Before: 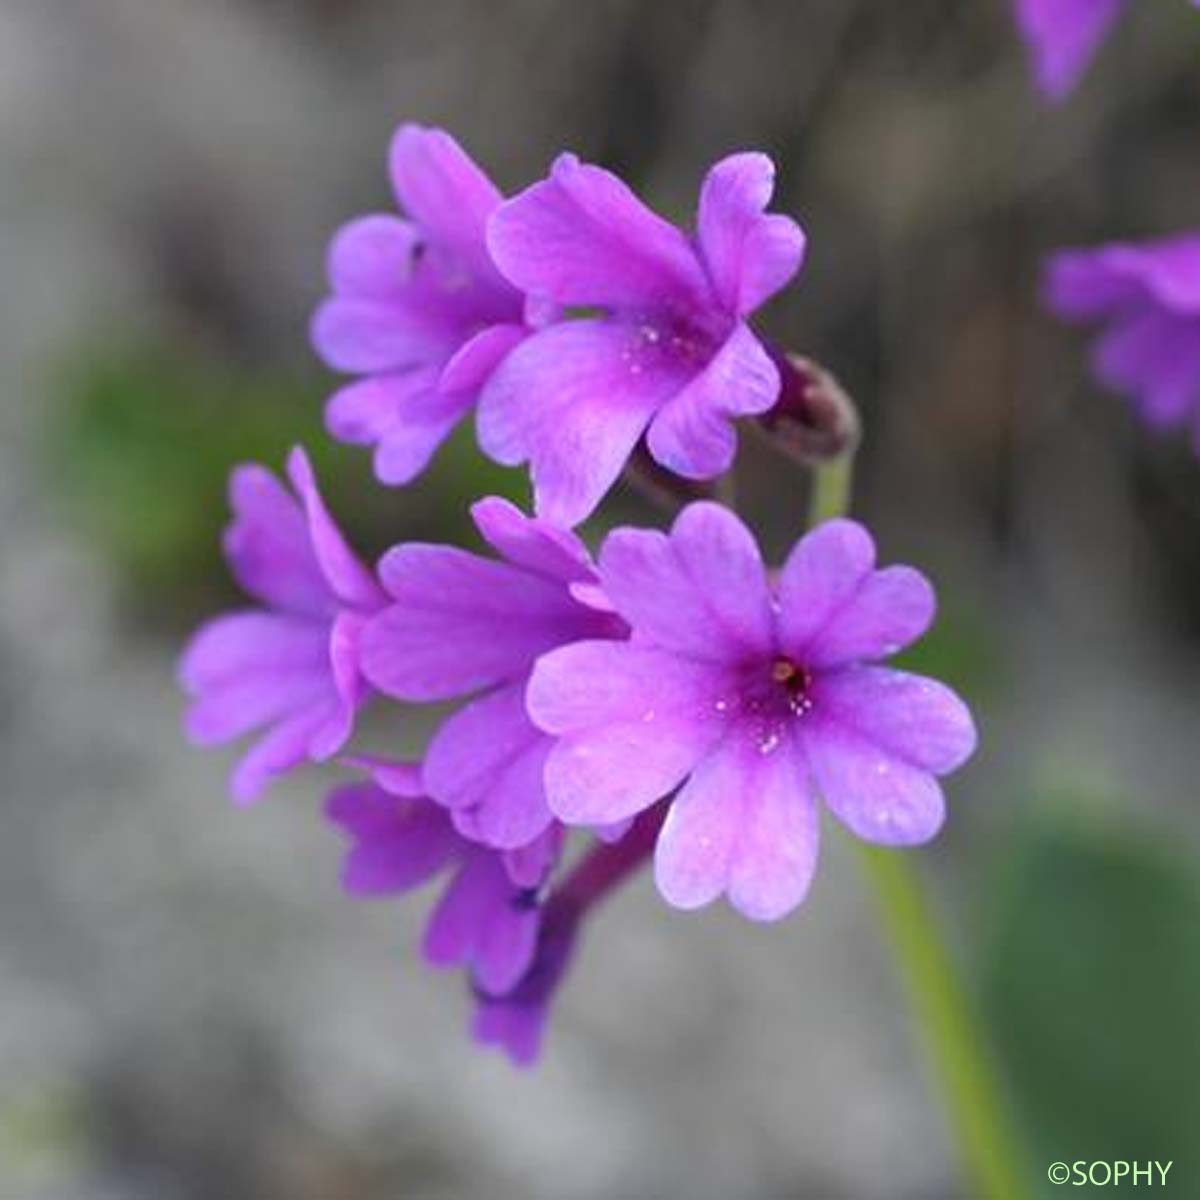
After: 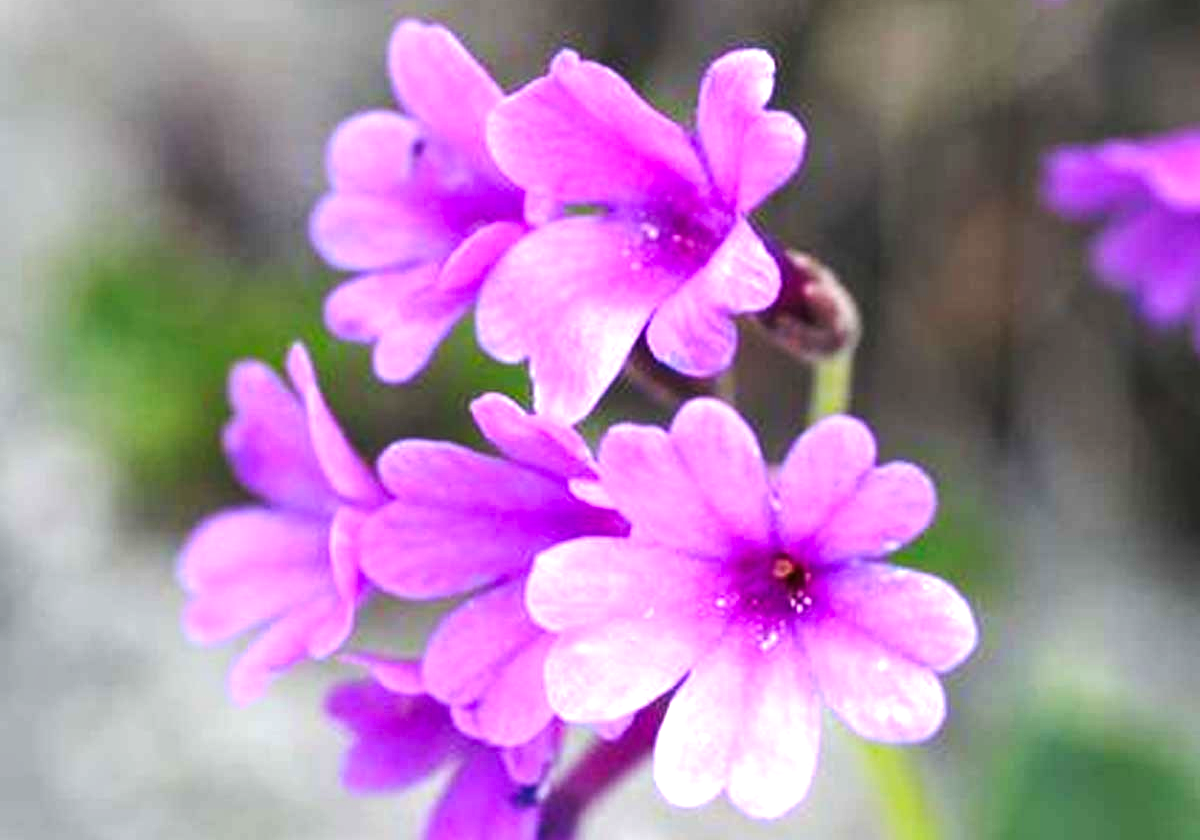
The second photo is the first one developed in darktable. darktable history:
crop and rotate: top 8.635%, bottom 21.293%
exposure: exposure 1.255 EV, compensate highlight preservation false
local contrast: highlights 103%, shadows 100%, detail 119%, midtone range 0.2
tone curve: curves: ch0 [(0, 0) (0.003, 0.006) (0.011, 0.01) (0.025, 0.017) (0.044, 0.029) (0.069, 0.043) (0.1, 0.064) (0.136, 0.091) (0.177, 0.128) (0.224, 0.162) (0.277, 0.206) (0.335, 0.258) (0.399, 0.324) (0.468, 0.404) (0.543, 0.499) (0.623, 0.595) (0.709, 0.693) (0.801, 0.786) (0.898, 0.883) (1, 1)], preserve colors none
